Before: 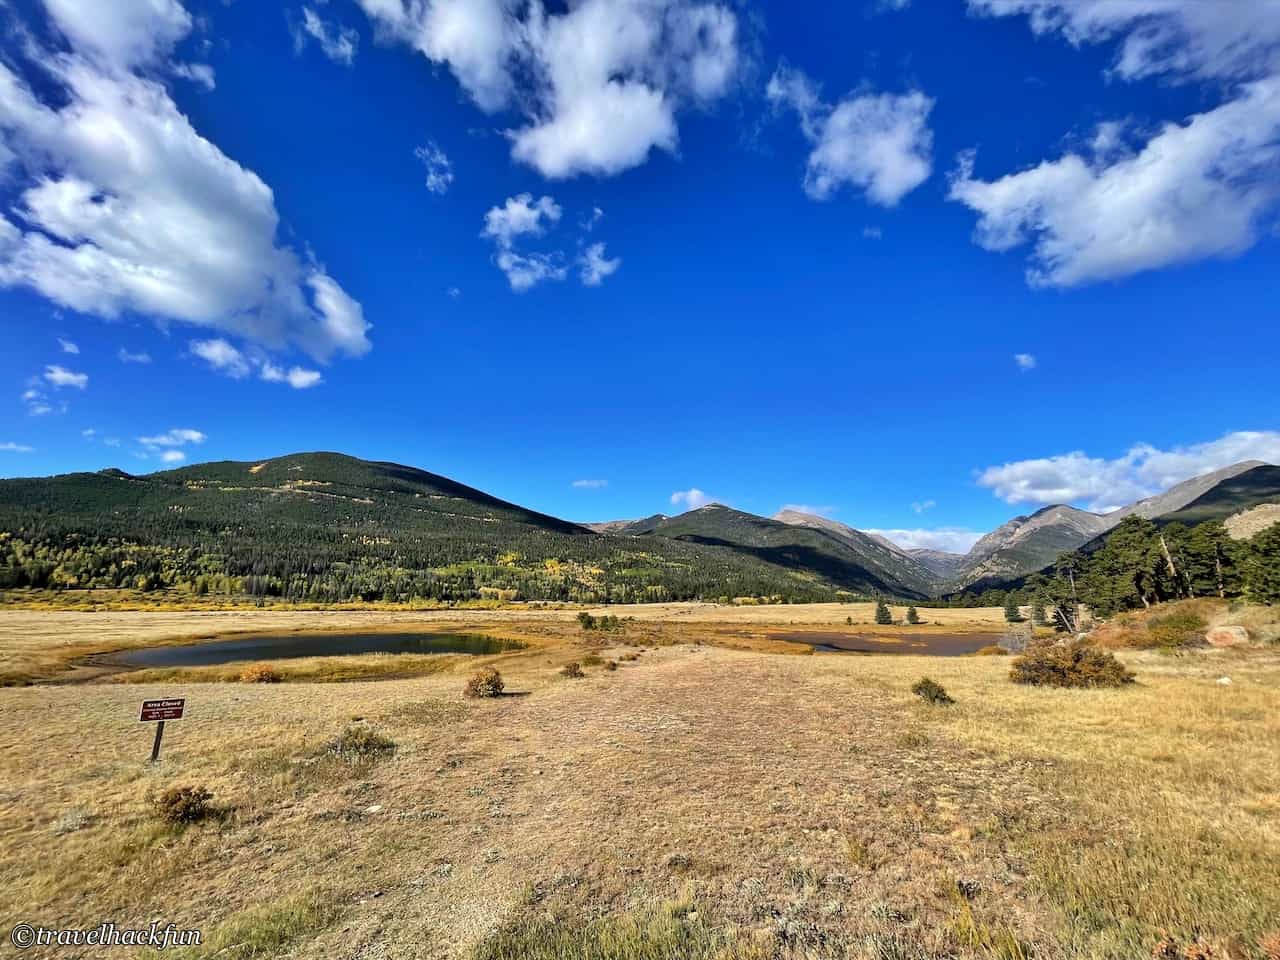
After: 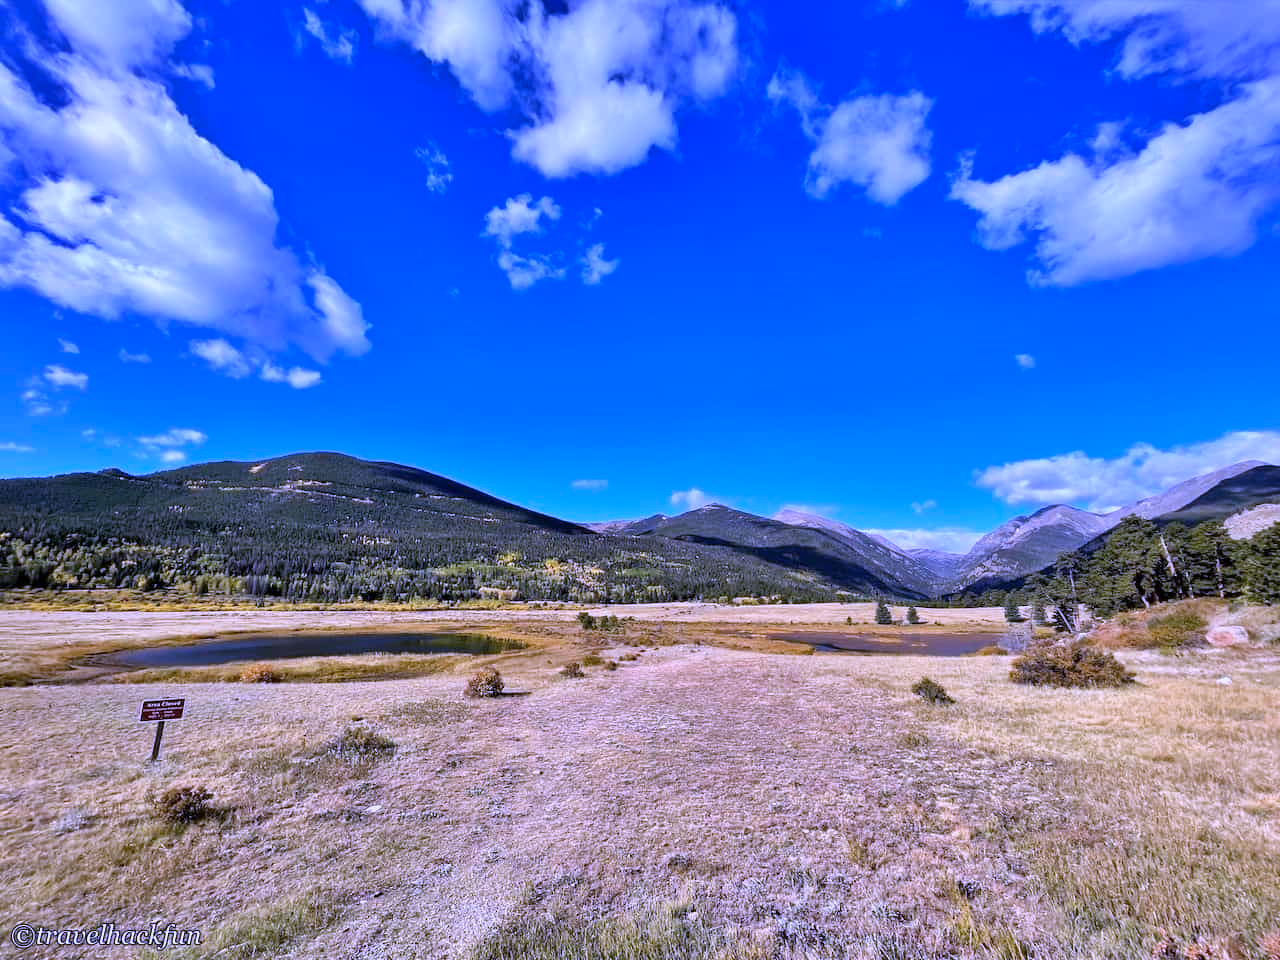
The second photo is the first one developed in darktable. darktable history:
color zones: curves: ch0 [(0, 0.5) (0.143, 0.5) (0.286, 0.5) (0.429, 0.495) (0.571, 0.437) (0.714, 0.44) (0.857, 0.496) (1, 0.5)]
white balance: red 0.98, blue 1.61
